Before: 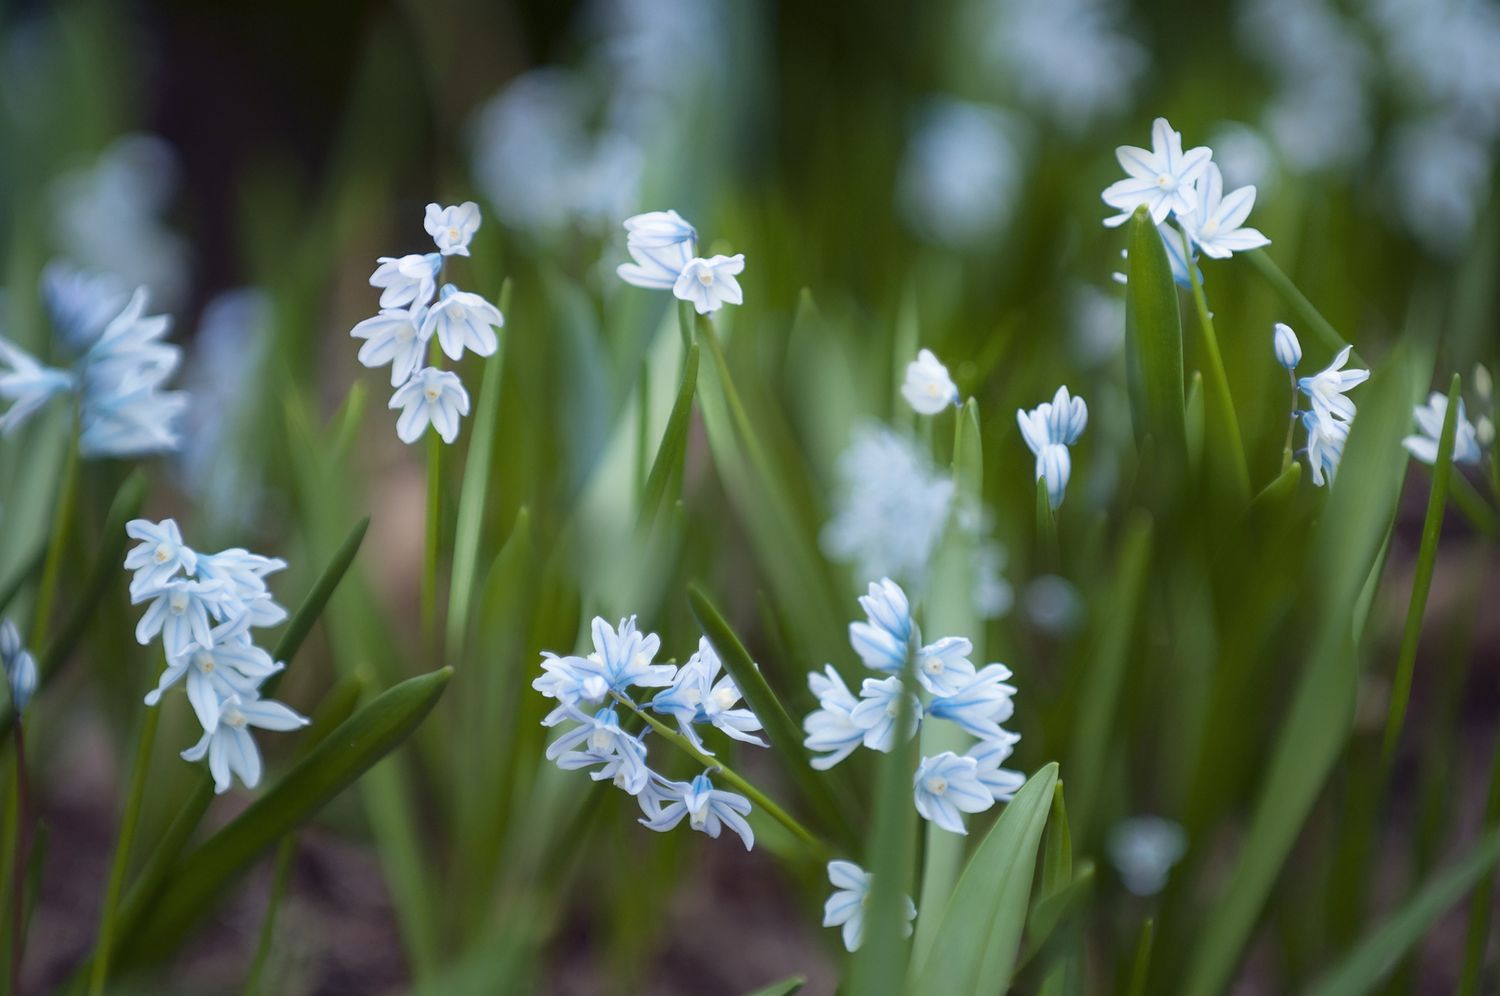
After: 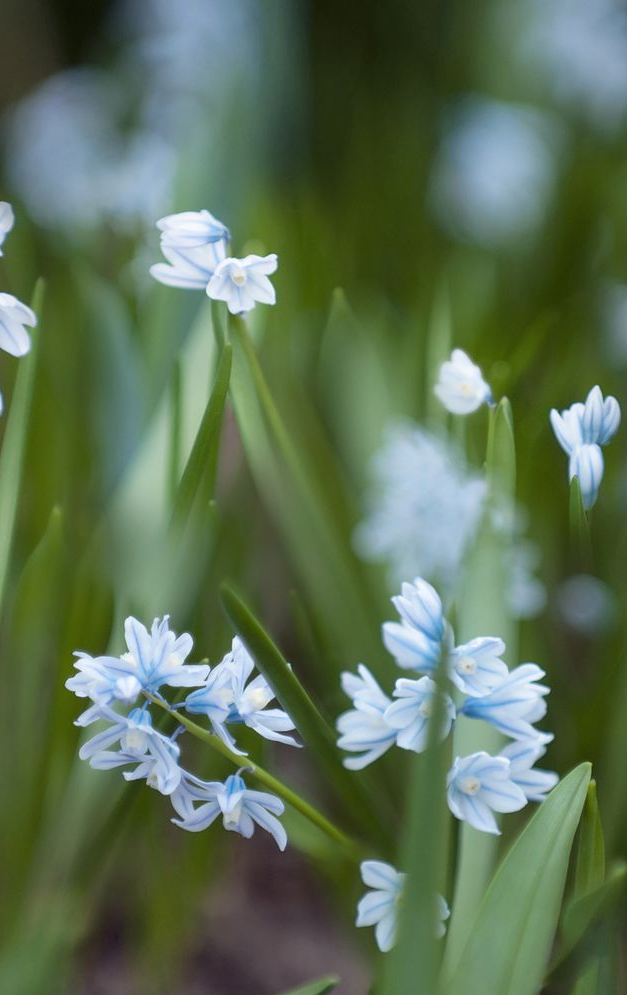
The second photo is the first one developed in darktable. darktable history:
crop: left 31.19%, right 26.991%
shadows and highlights: low approximation 0.01, soften with gaussian
